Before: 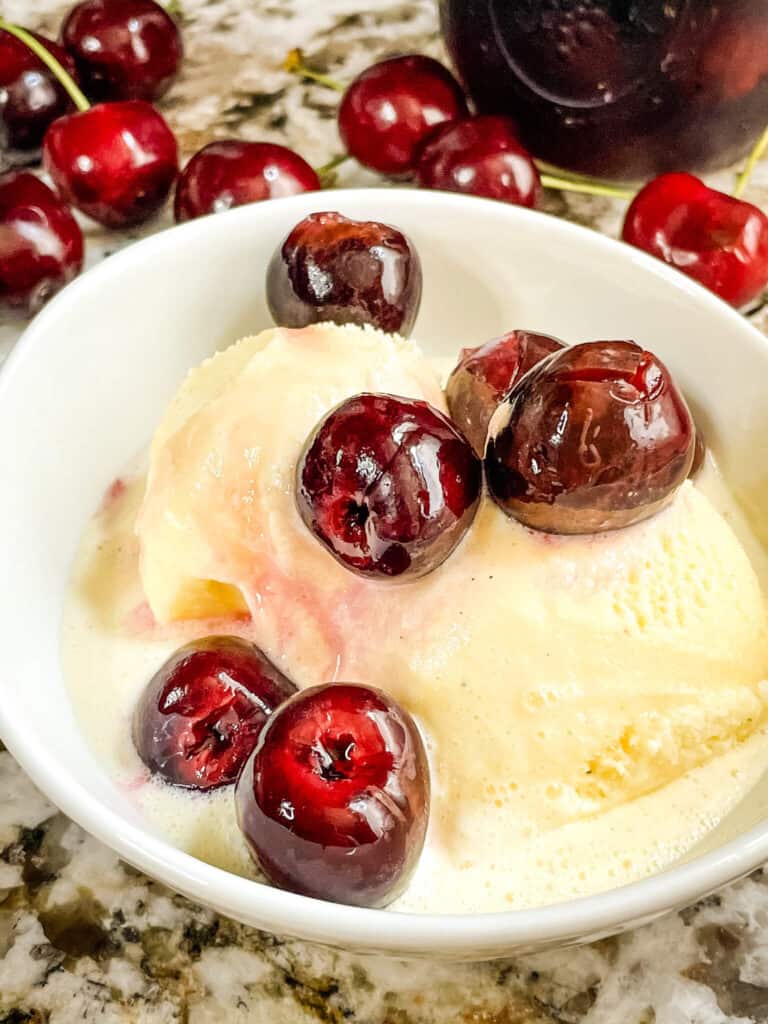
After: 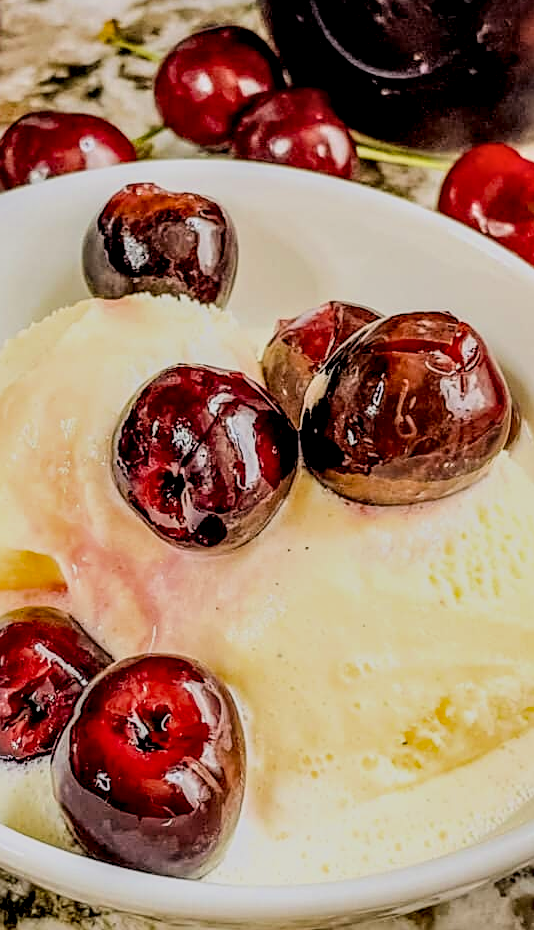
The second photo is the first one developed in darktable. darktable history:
local contrast: detail 154%
sharpen: on, module defaults
crop and rotate: left 24.034%, top 2.838%, right 6.406%, bottom 6.299%
filmic rgb: black relative exposure -6.15 EV, white relative exposure 6.96 EV, hardness 2.23, color science v6 (2022)
white balance: red 1.004, blue 1.024
color balance: output saturation 110%
